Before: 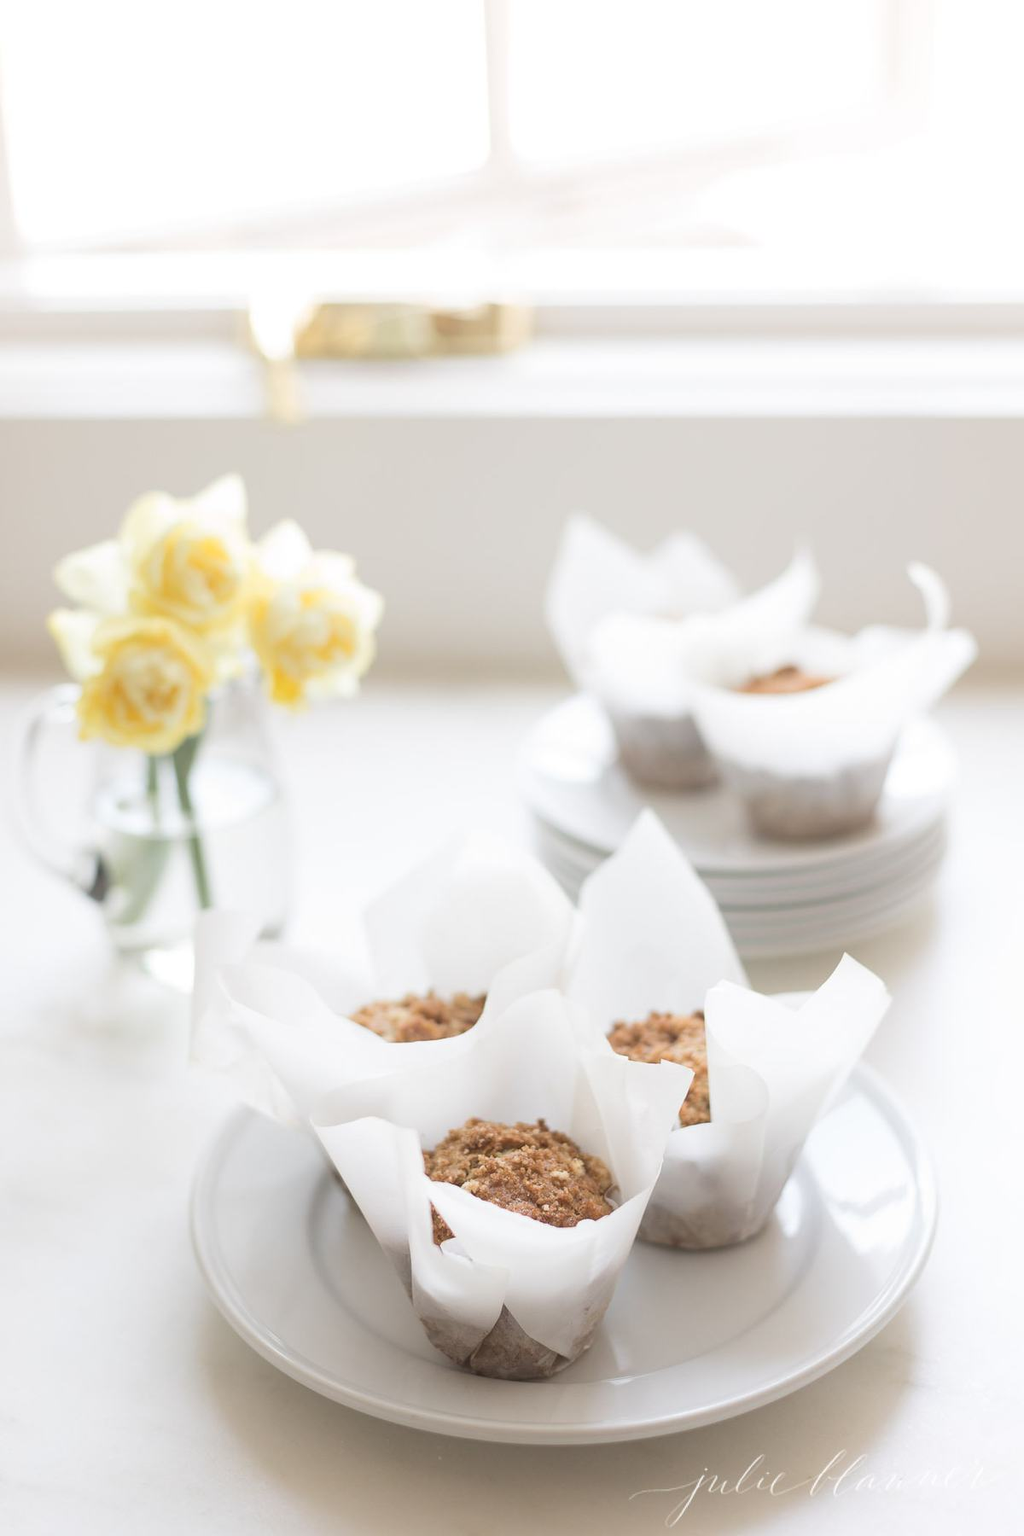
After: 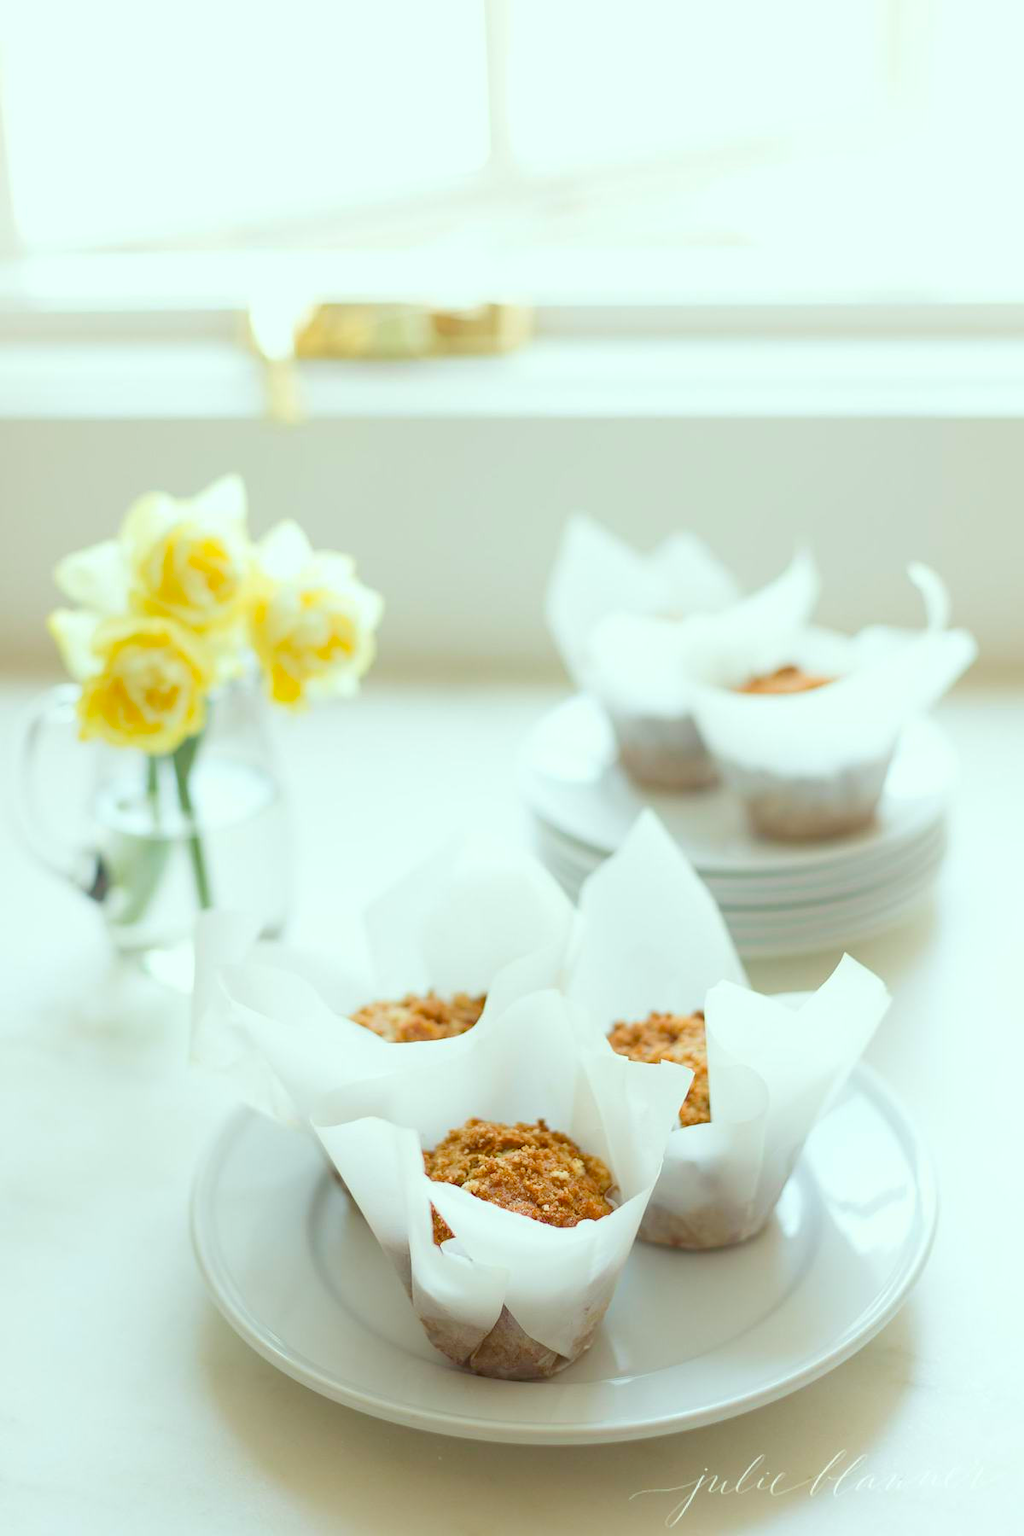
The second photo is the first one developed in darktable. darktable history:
color correction: highlights a* -7.56, highlights b* 1.4, shadows a* -3.22, saturation 1.41
color balance rgb: shadows lift › chroma 2.931%, shadows lift › hue 279.82°, perceptual saturation grading › global saturation 20%, perceptual saturation grading › highlights -25.855%, perceptual saturation grading › shadows 49.461%, global vibrance 20%
